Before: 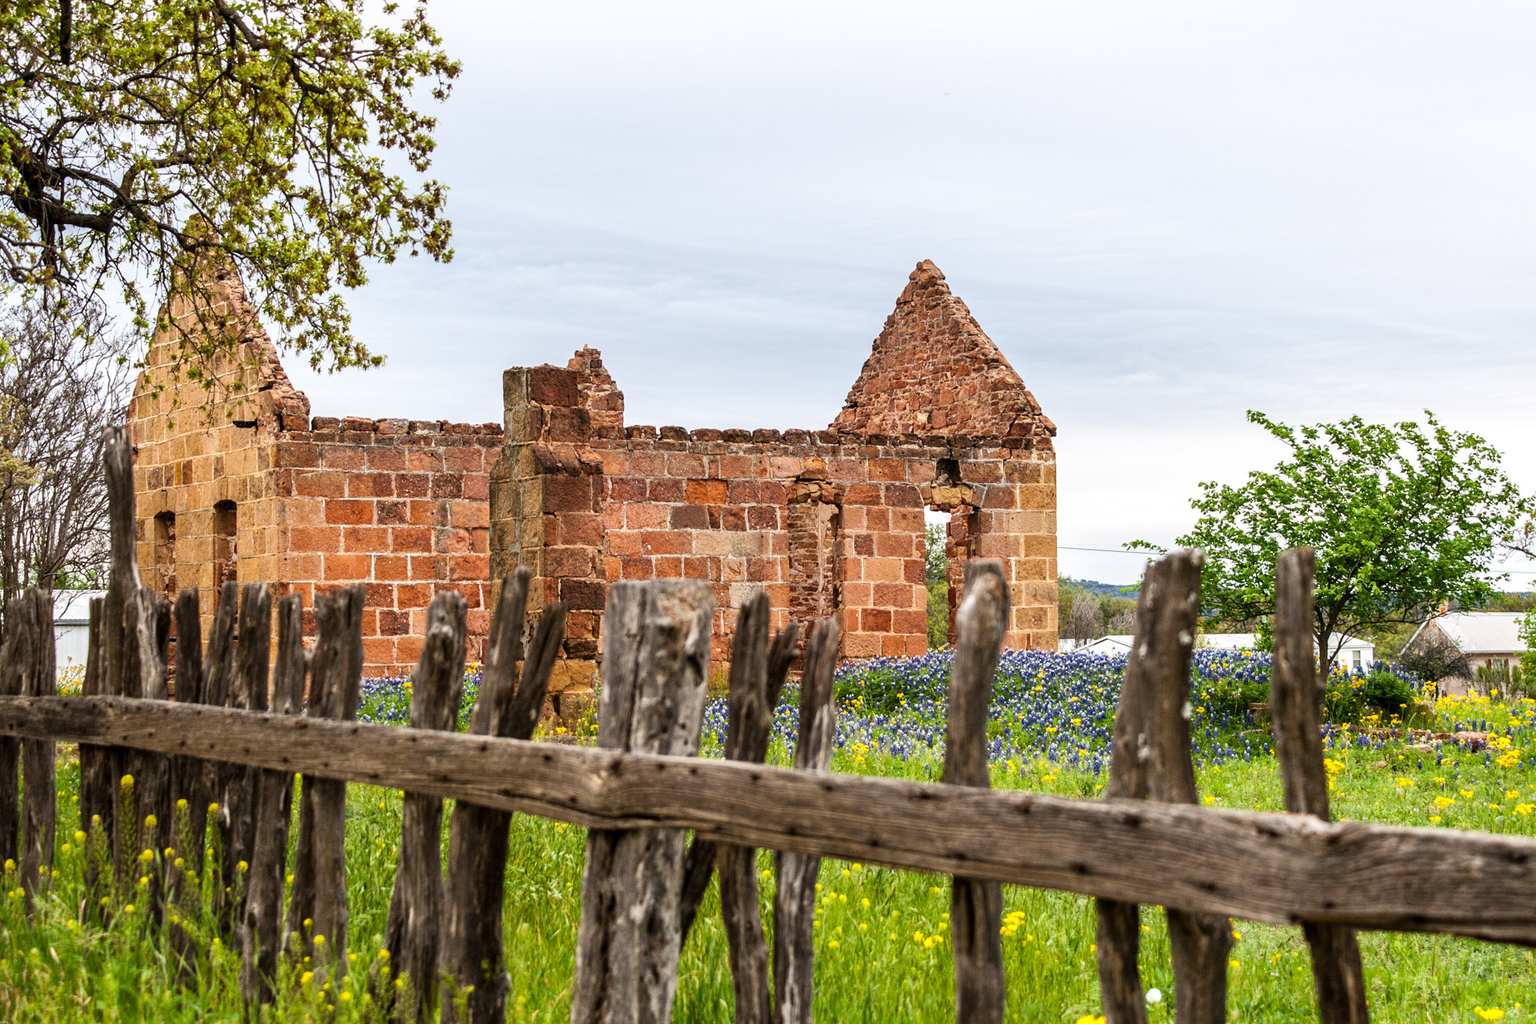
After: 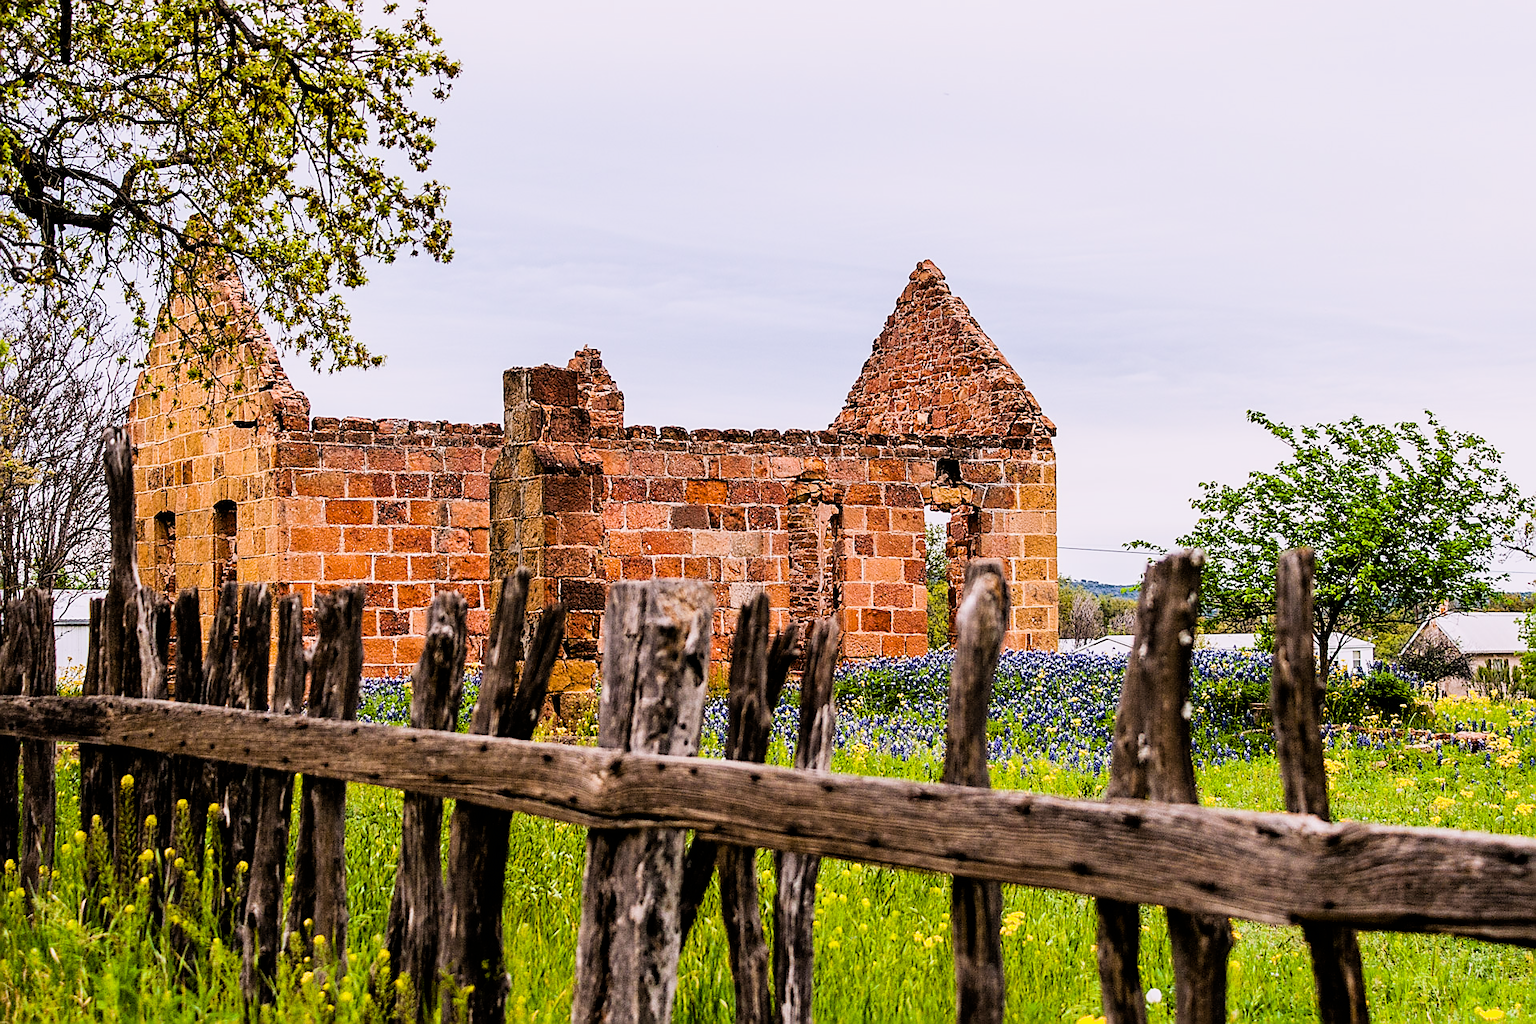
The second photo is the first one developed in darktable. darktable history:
filmic rgb: black relative exposure -5 EV, white relative exposure 3.5 EV, hardness 3.19, contrast 1.3, highlights saturation mix -50%
color balance rgb: linear chroma grading › global chroma 8.33%, perceptual saturation grading › global saturation 18.52%, global vibrance 7.87%
white balance: red 1.05, blue 1.072
sharpen: radius 1.4, amount 1.25, threshold 0.7
